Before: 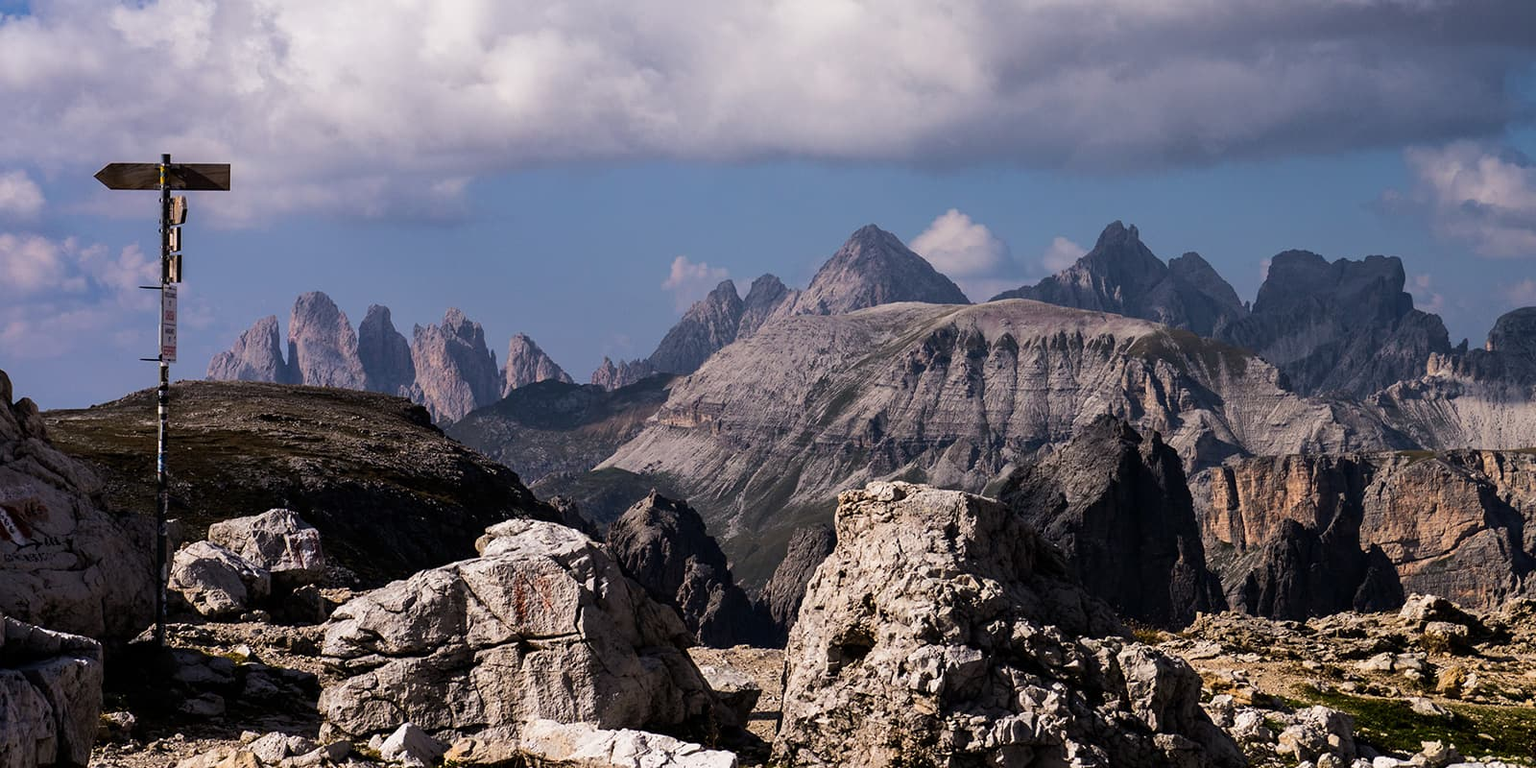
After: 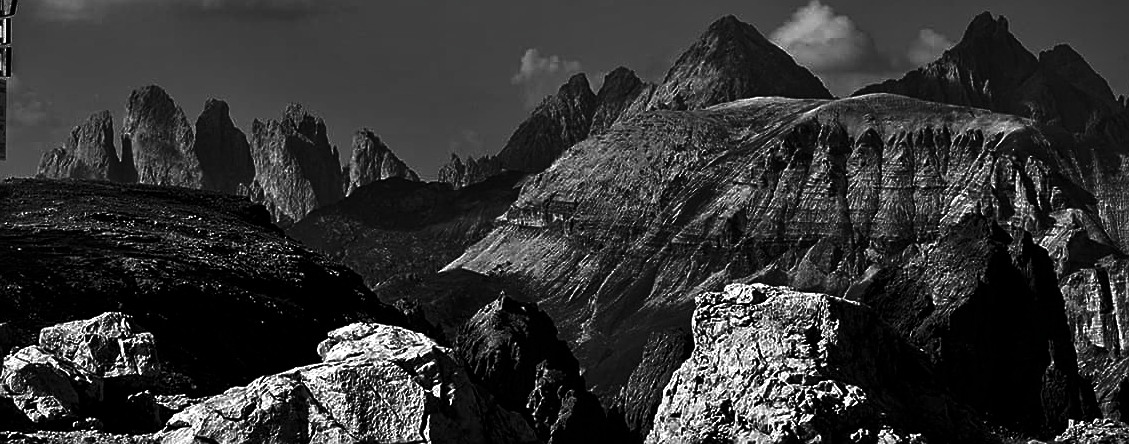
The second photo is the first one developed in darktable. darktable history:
tone equalizer: -8 EV 2 EV, -7 EV 1.98 EV, -6 EV 1.96 EV, -5 EV 1.99 EV, -4 EV 1.97 EV, -3 EV 1.49 EV, -2 EV 0.983 EV, -1 EV 0.519 EV
vignetting: fall-off start 100.64%, brightness -0.523, saturation -0.512, width/height ratio 1.323
contrast brightness saturation: contrast 0.024, brightness -0.994, saturation -0.999
crop: left 11.15%, top 27.324%, right 18.249%, bottom 17.134%
sharpen: on, module defaults
